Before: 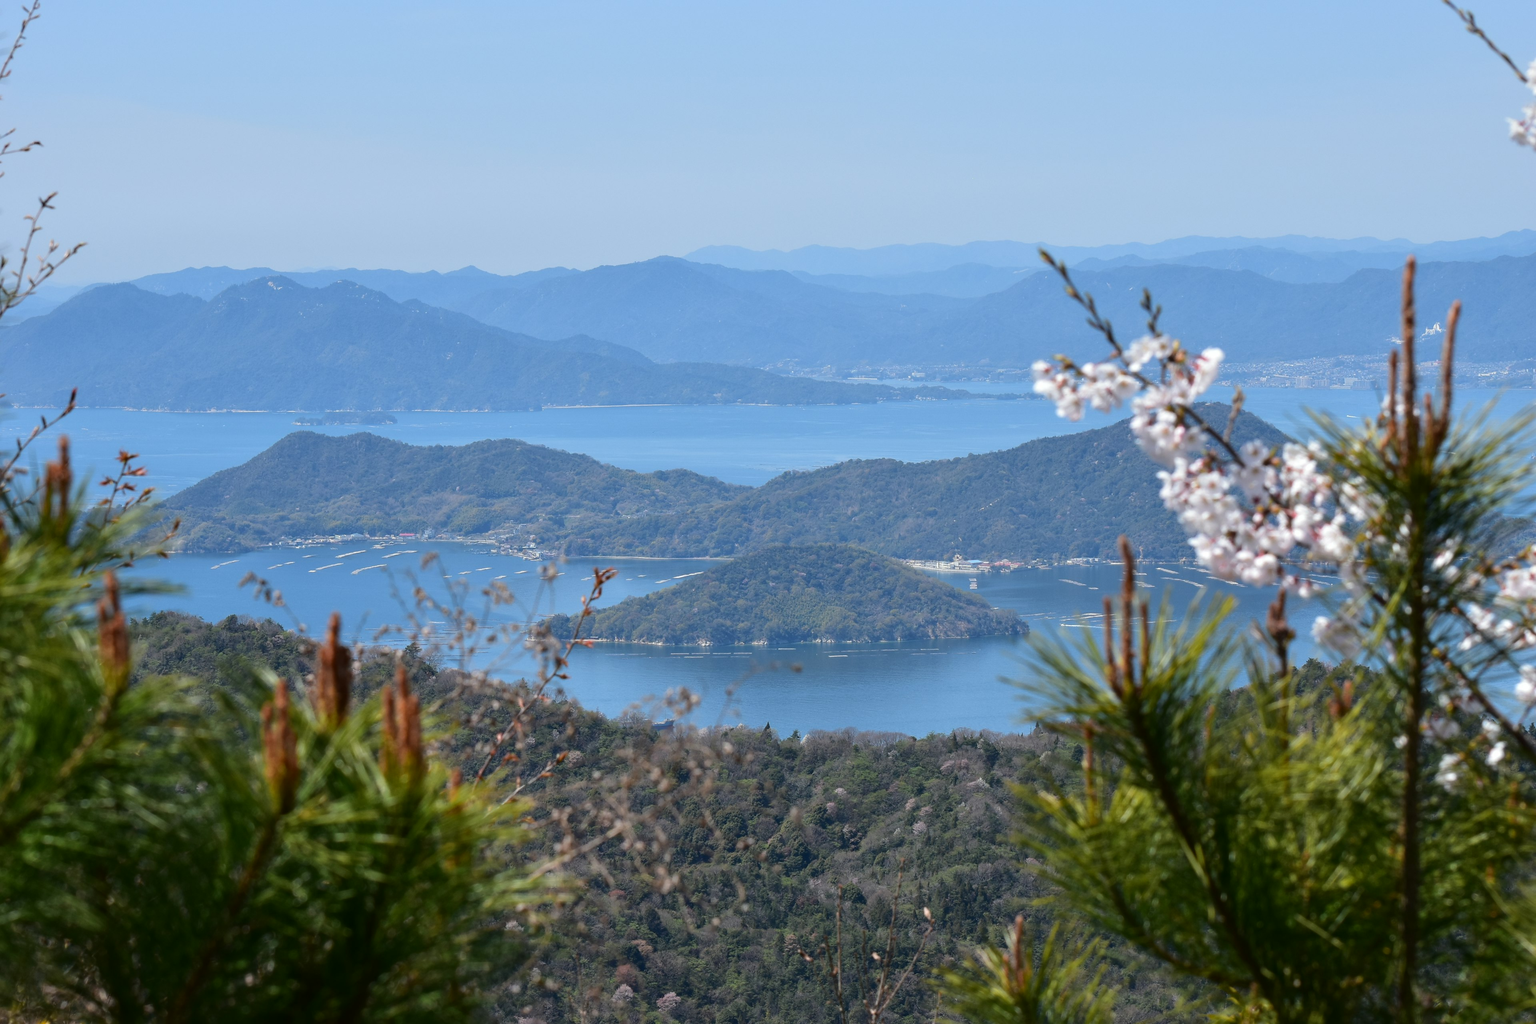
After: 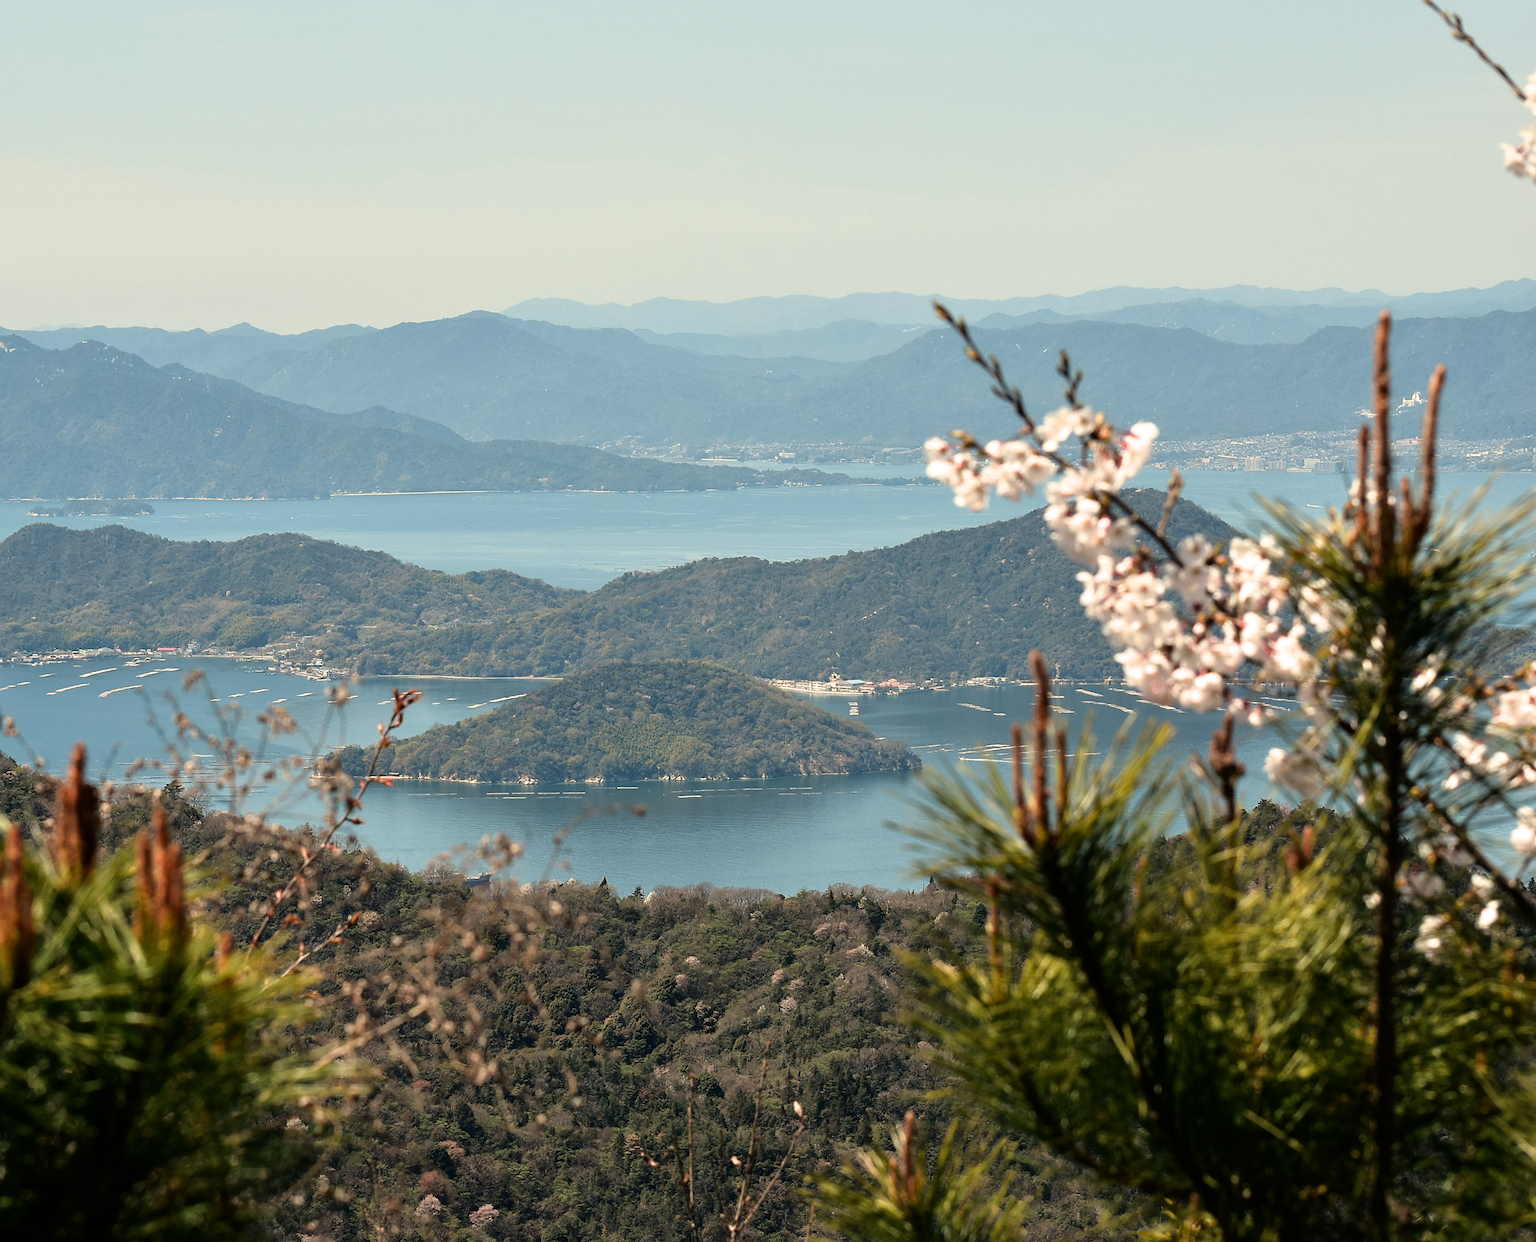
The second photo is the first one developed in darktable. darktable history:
crop: left 17.582%, bottom 0.031%
exposure: compensate highlight preservation false
white balance: red 1.138, green 0.996, blue 0.812
sharpen: on, module defaults
filmic rgb: white relative exposure 2.34 EV, hardness 6.59
